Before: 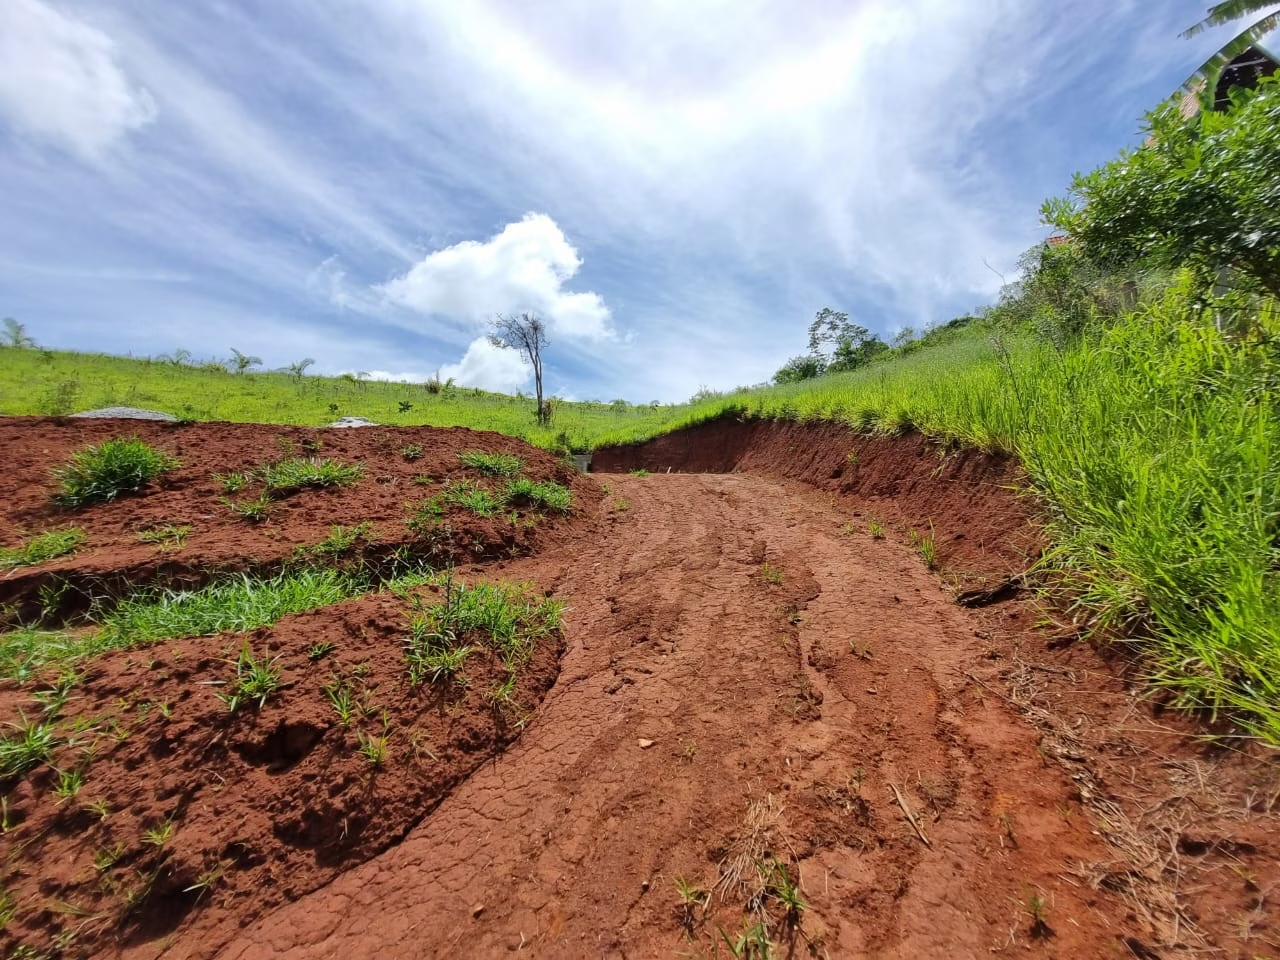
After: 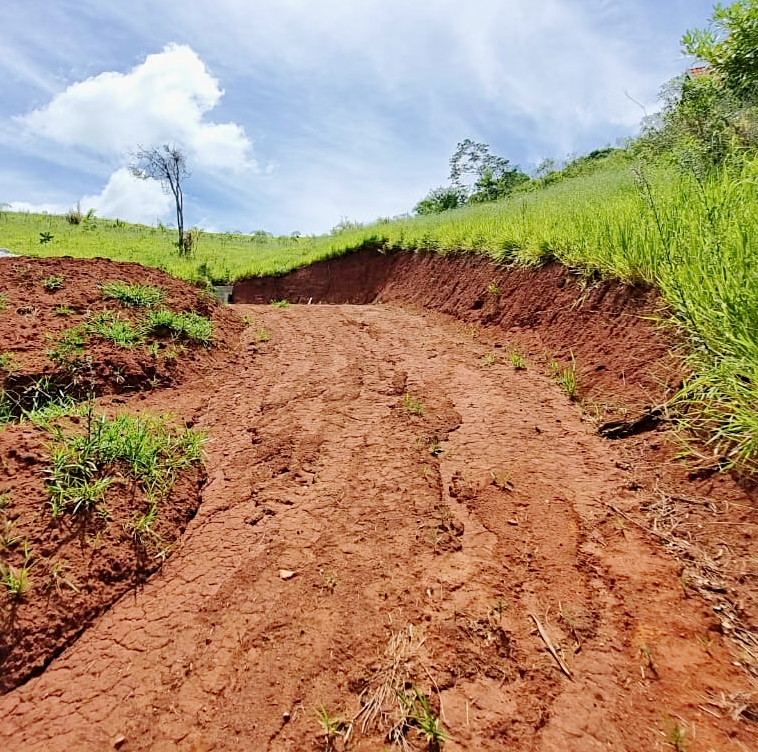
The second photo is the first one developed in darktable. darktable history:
exposure: black level correction 0.001, exposure -0.121 EV, compensate highlight preservation false
tone curve: curves: ch0 [(0, 0) (0.003, 0.004) (0.011, 0.015) (0.025, 0.033) (0.044, 0.059) (0.069, 0.092) (0.1, 0.132) (0.136, 0.18) (0.177, 0.235) (0.224, 0.297) (0.277, 0.366) (0.335, 0.44) (0.399, 0.52) (0.468, 0.594) (0.543, 0.661) (0.623, 0.727) (0.709, 0.79) (0.801, 0.86) (0.898, 0.928) (1, 1)], preserve colors none
velvia: on, module defaults
crop and rotate: left 28.109%, top 17.644%, right 12.655%, bottom 3.971%
sharpen: radius 2.49, amount 0.327
